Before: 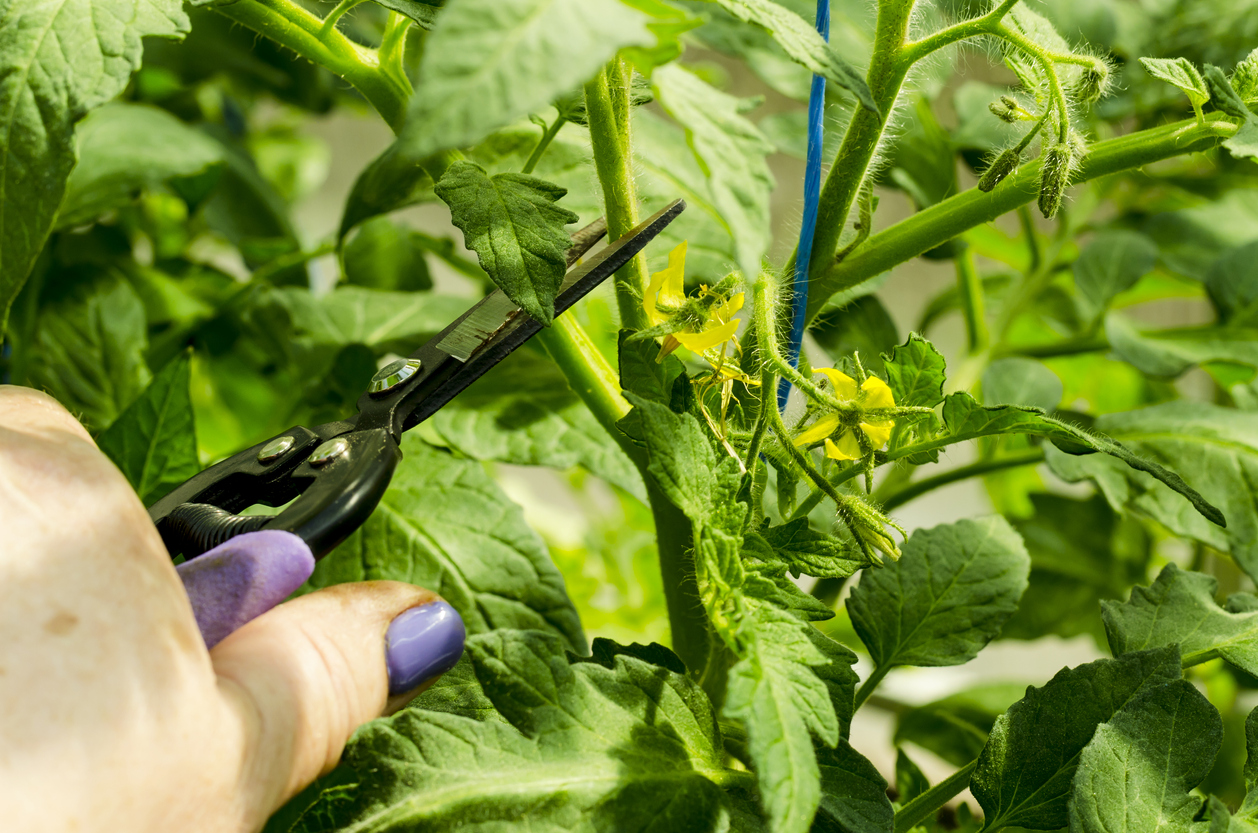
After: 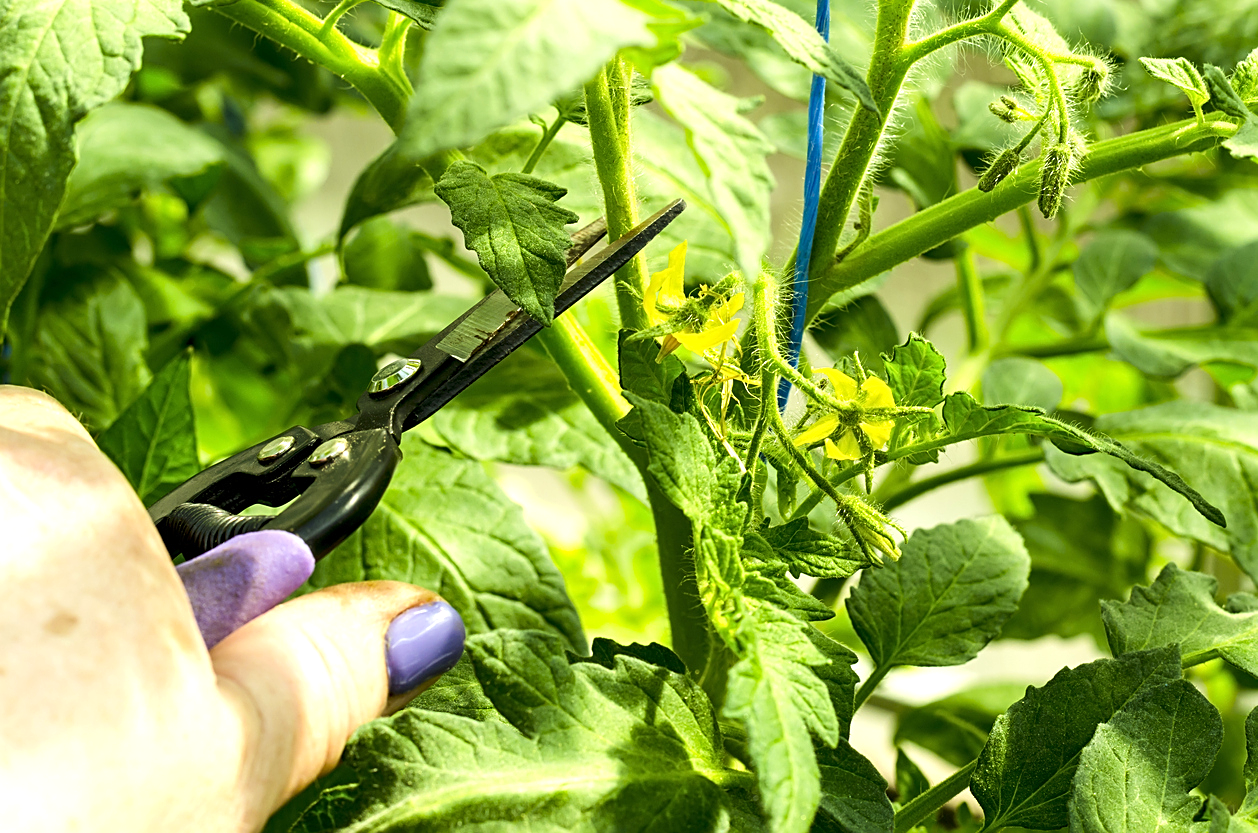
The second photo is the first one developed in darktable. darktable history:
exposure: exposure 0.602 EV, compensate highlight preservation false
sharpen: on, module defaults
levels: mode automatic, levels [0.016, 0.492, 0.969]
